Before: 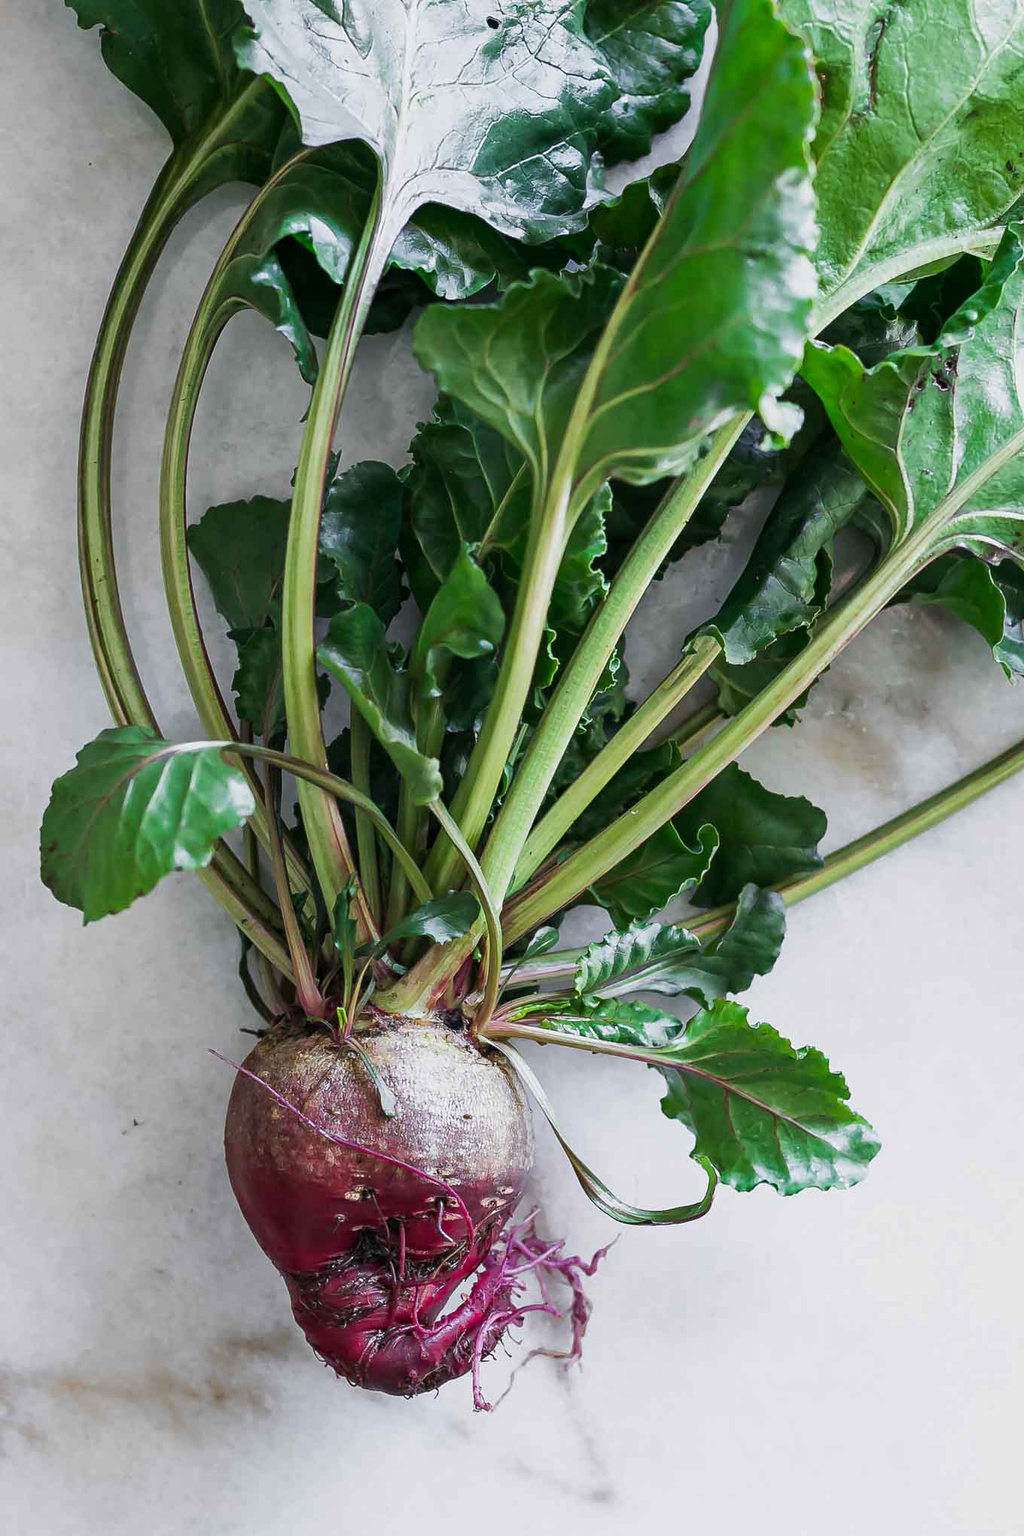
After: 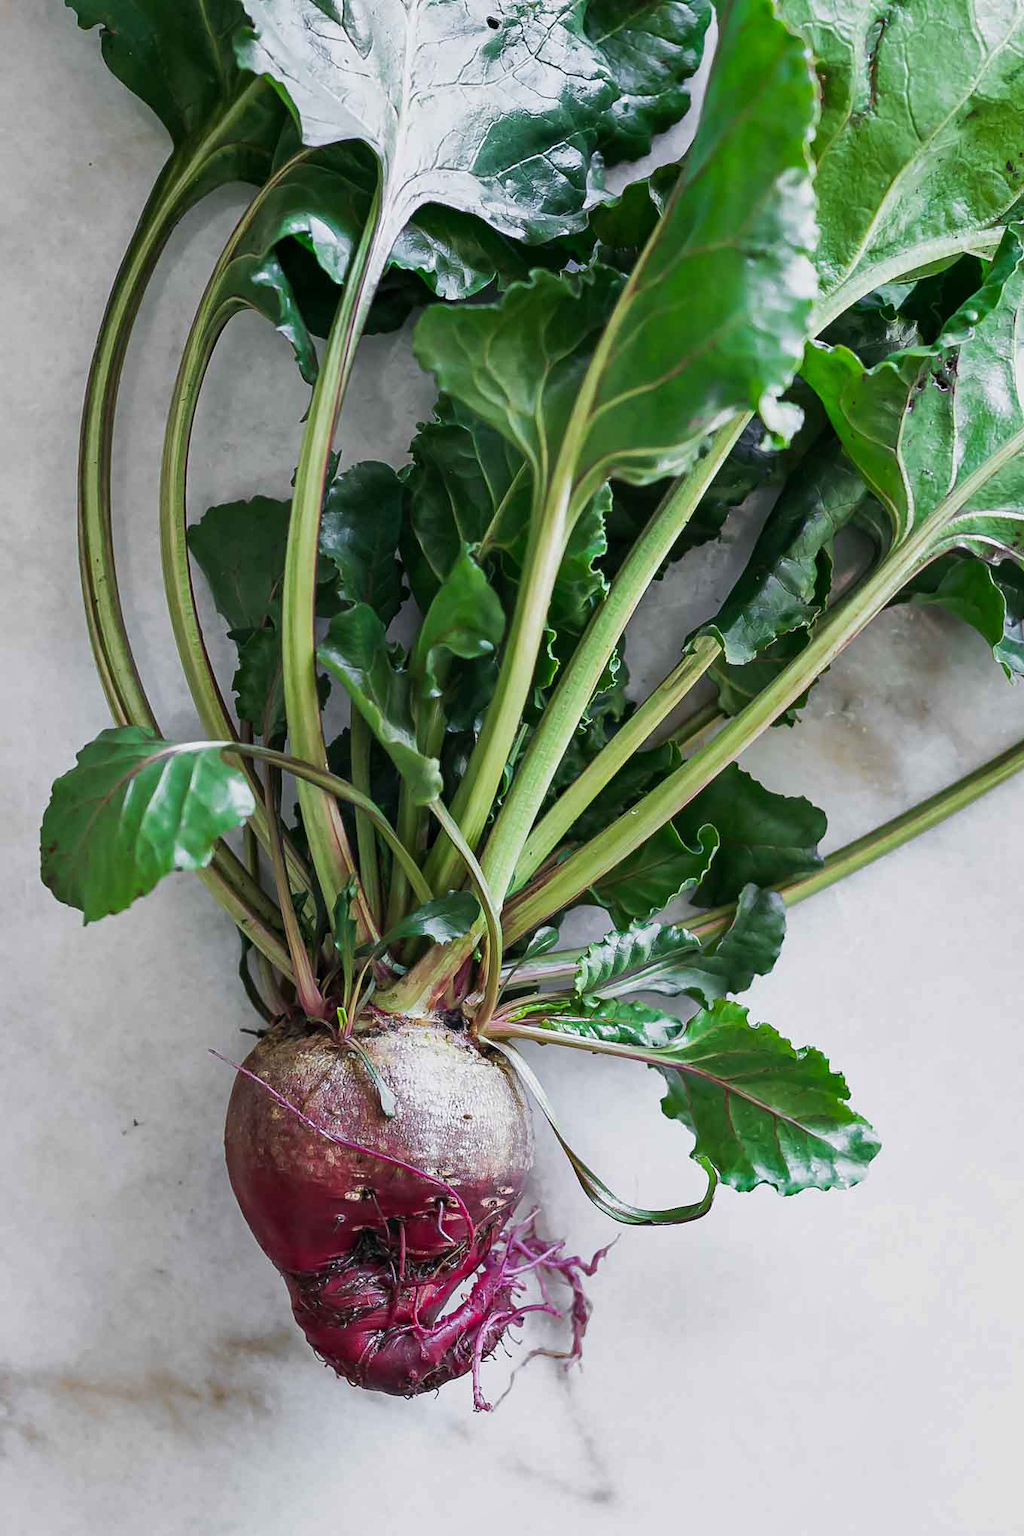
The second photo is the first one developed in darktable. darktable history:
shadows and highlights: shadows 31.47, highlights -32.65, soften with gaussian
